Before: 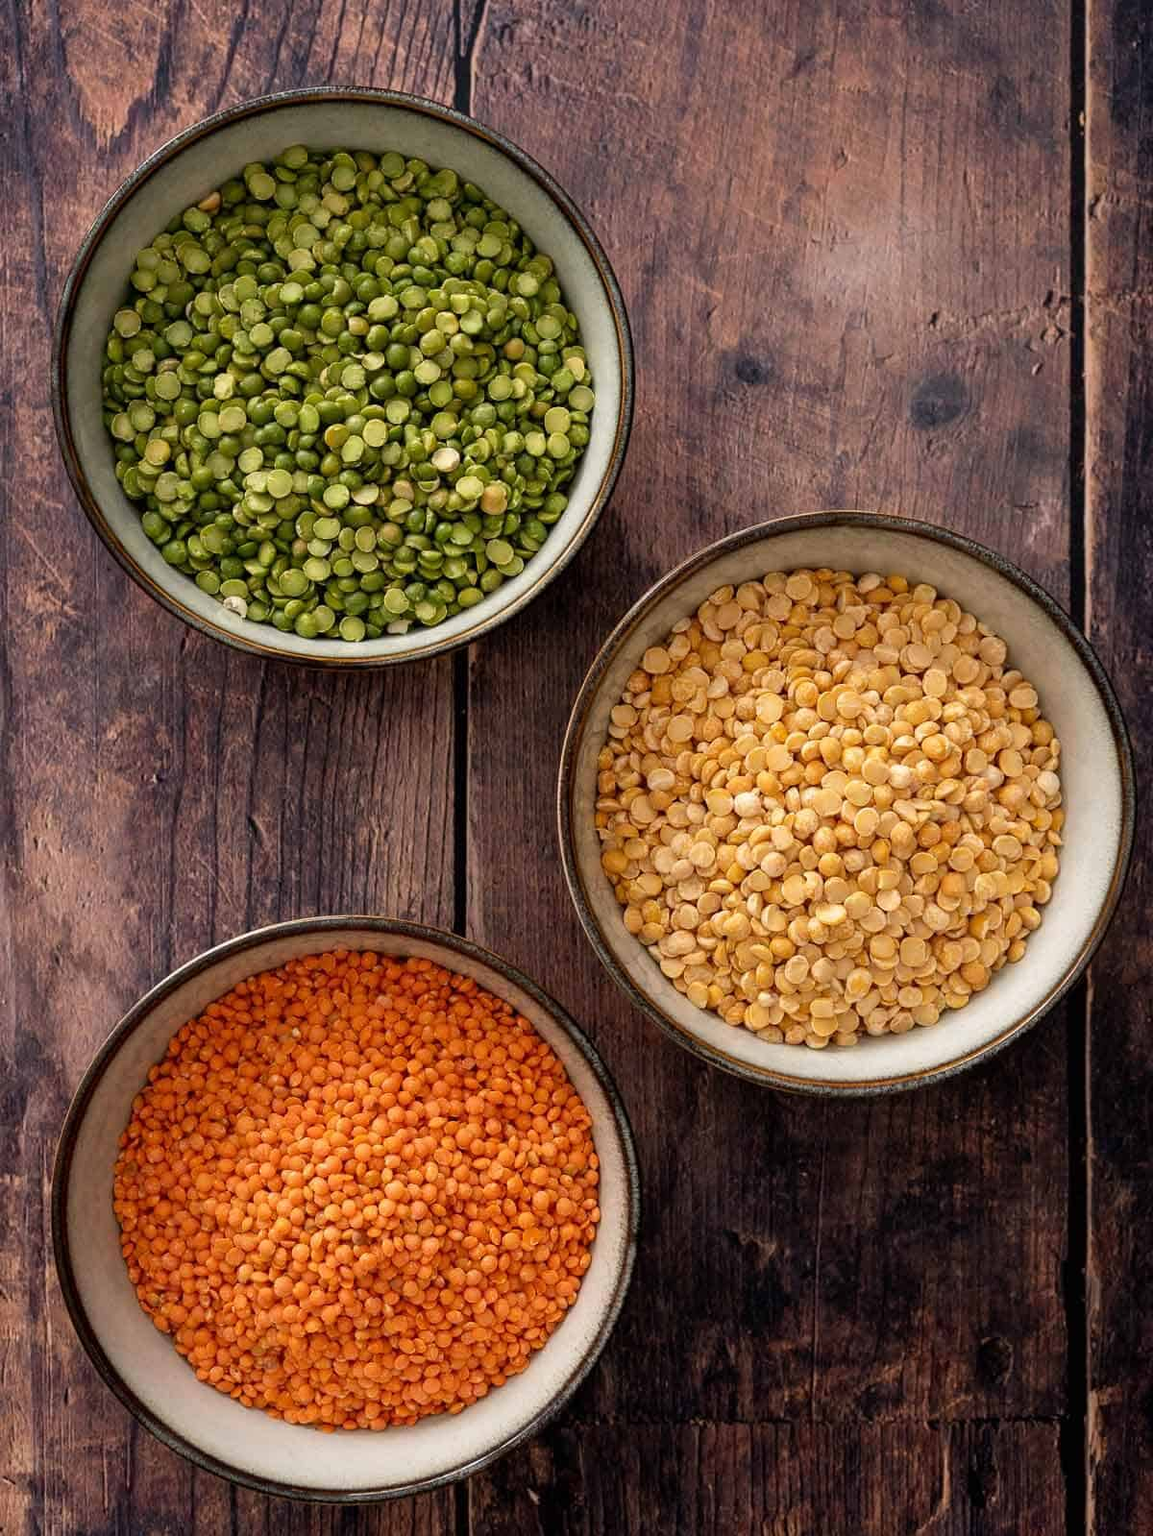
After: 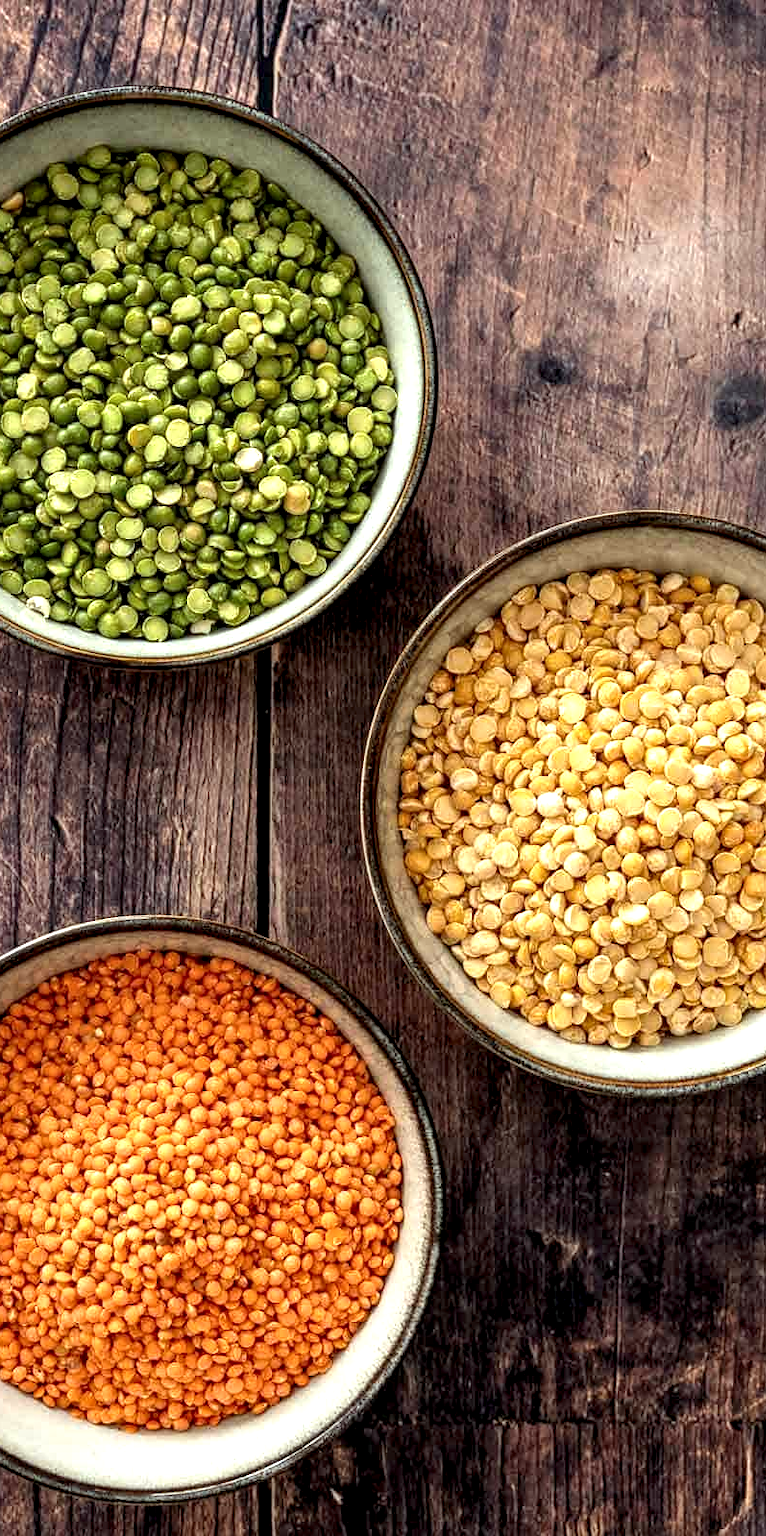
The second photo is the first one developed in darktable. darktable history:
color correction: highlights a* -6.83, highlights b* 0.503
local contrast: highlights 63%, shadows 54%, detail 169%, midtone range 0.521
crop: left 17.116%, right 16.317%
exposure: black level correction 0, exposure 0.5 EV, compensate highlight preservation false
